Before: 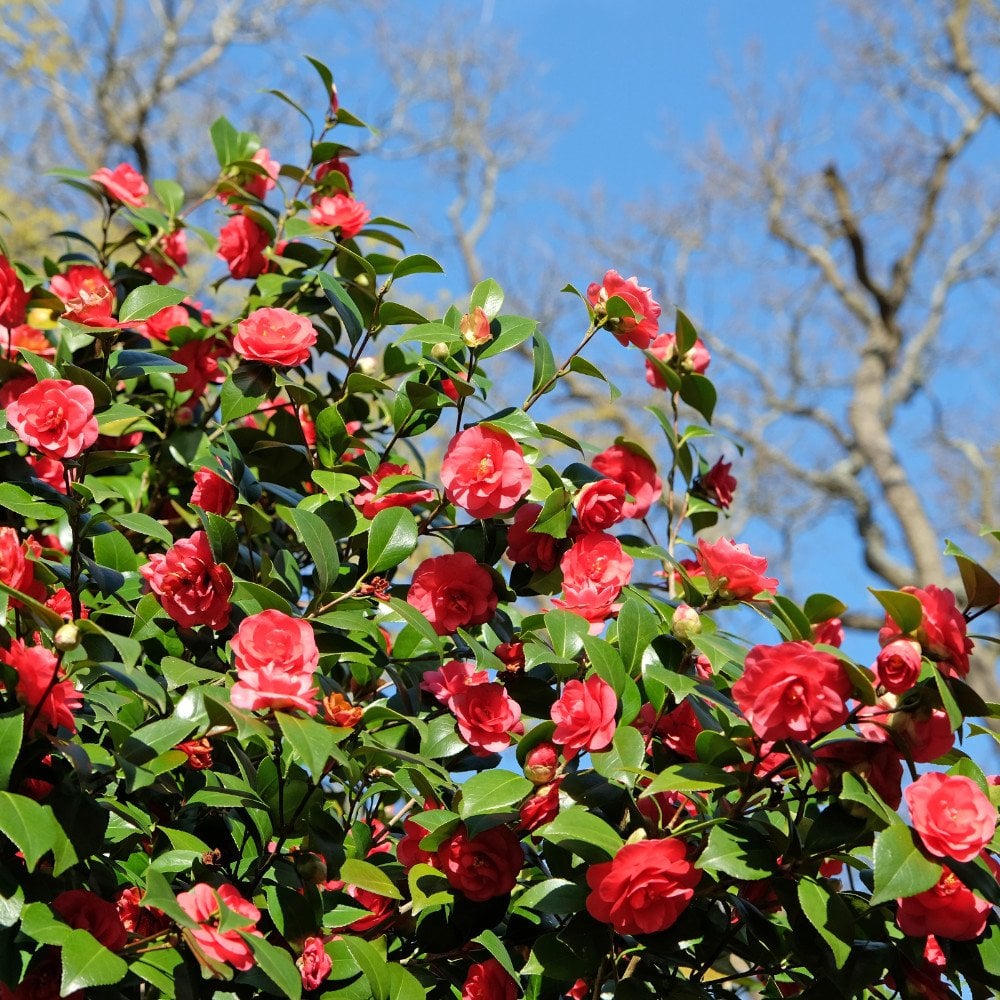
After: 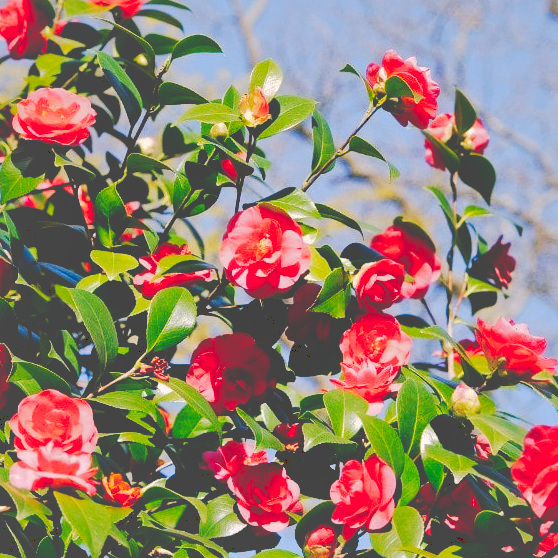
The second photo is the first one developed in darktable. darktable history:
white balance: red 1.004, blue 1.096
tone curve: curves: ch0 [(0, 0) (0.003, 0.26) (0.011, 0.26) (0.025, 0.26) (0.044, 0.257) (0.069, 0.257) (0.1, 0.257) (0.136, 0.255) (0.177, 0.258) (0.224, 0.272) (0.277, 0.294) (0.335, 0.346) (0.399, 0.422) (0.468, 0.536) (0.543, 0.657) (0.623, 0.757) (0.709, 0.823) (0.801, 0.872) (0.898, 0.92) (1, 1)], preserve colors none
shadows and highlights: on, module defaults
color balance rgb: shadows lift › chroma 5.41%, shadows lift › hue 240°, highlights gain › chroma 3.74%, highlights gain › hue 60°, saturation formula JzAzBz (2021)
crop and rotate: left 22.13%, top 22.054%, right 22.026%, bottom 22.102%
